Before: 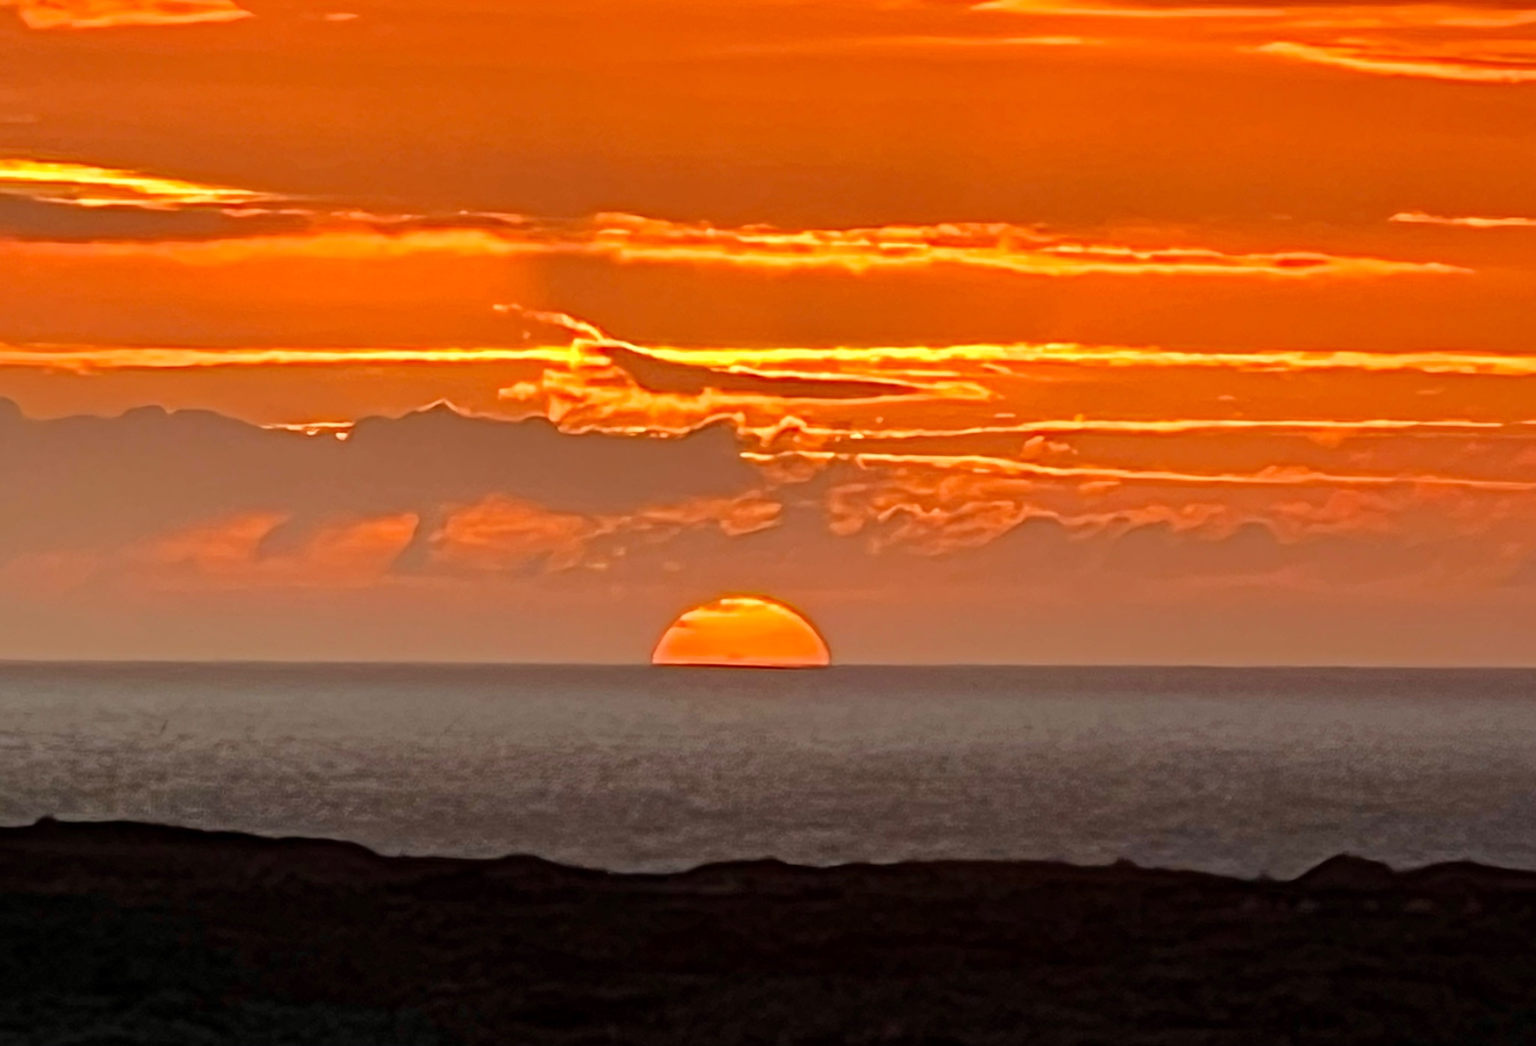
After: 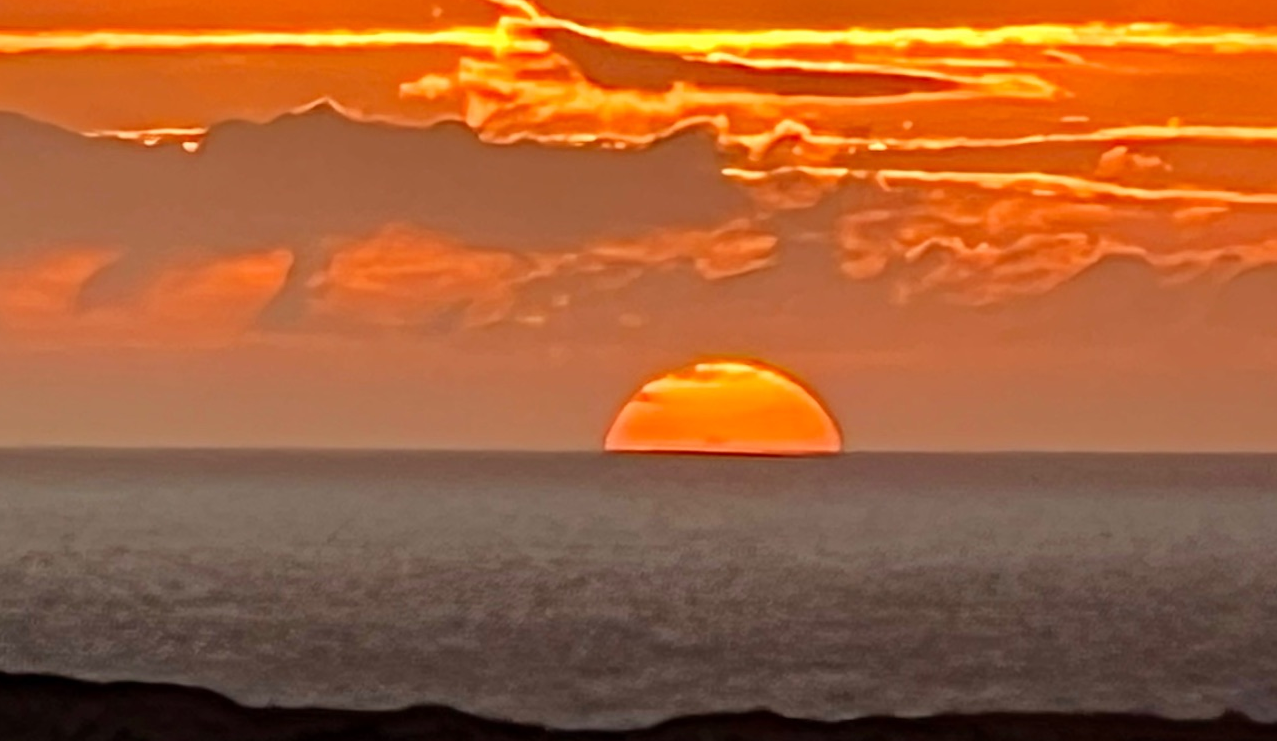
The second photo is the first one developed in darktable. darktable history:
crop: left 12.985%, top 31.254%, right 24.623%, bottom 15.562%
